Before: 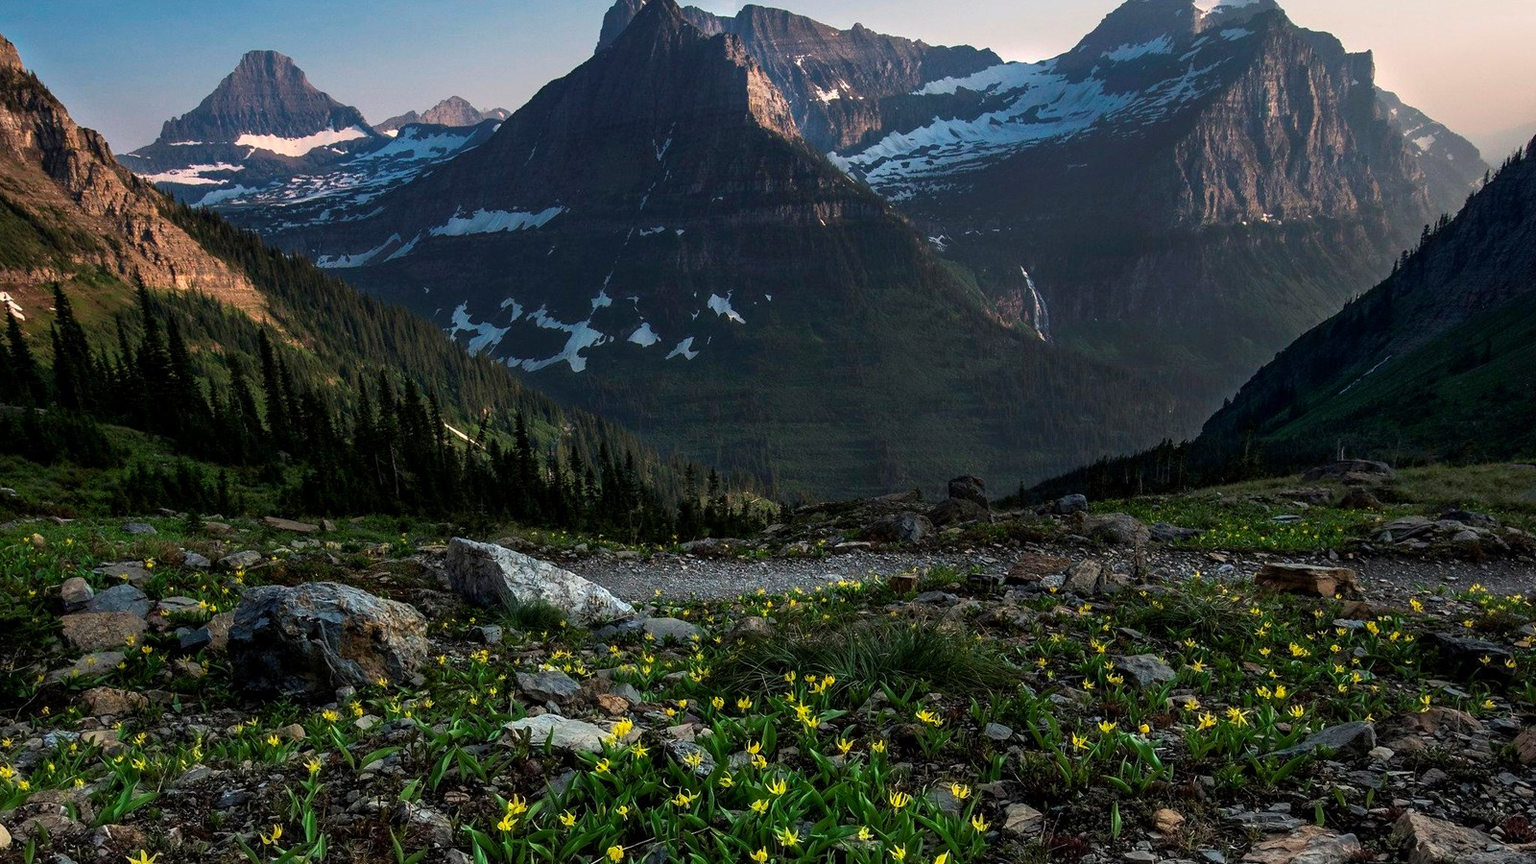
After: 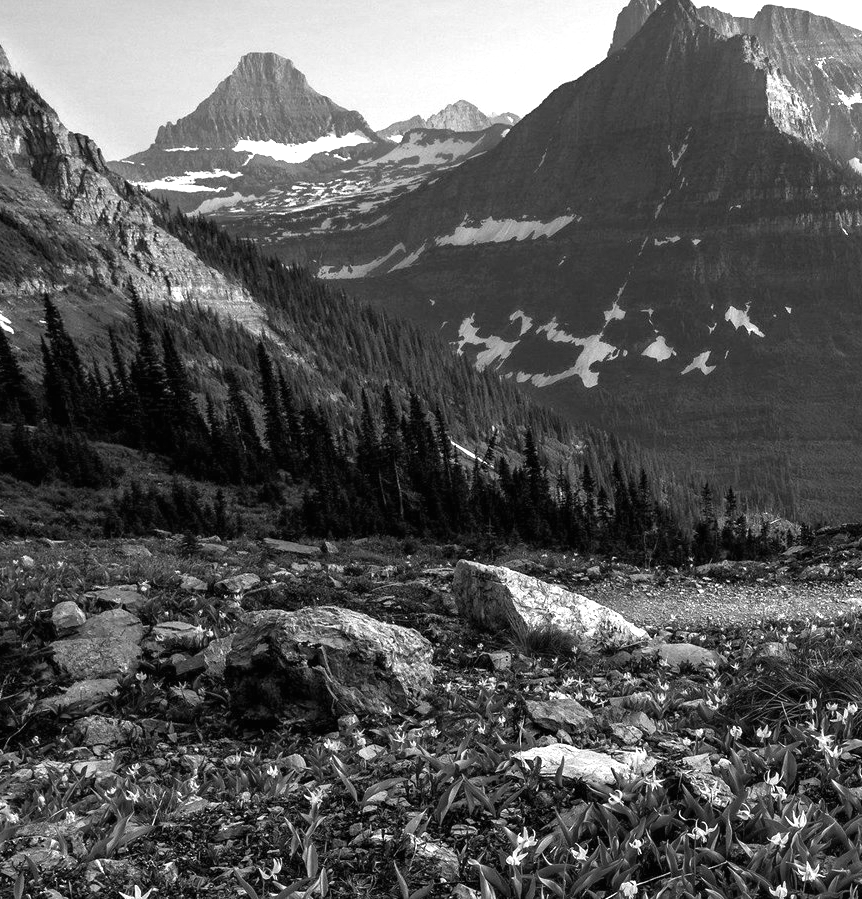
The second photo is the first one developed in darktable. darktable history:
exposure: black level correction 0, exposure 1.199 EV, compensate highlight preservation false
color calibration: output gray [0.18, 0.41, 0.41, 0], illuminant Planckian (black body), x 0.353, y 0.353, temperature 4780.22 K
crop: left 0.789%, right 45.314%, bottom 0.08%
shadows and highlights: radius 332.22, shadows 55, highlights -99.48, compress 94.18%, soften with gaussian
